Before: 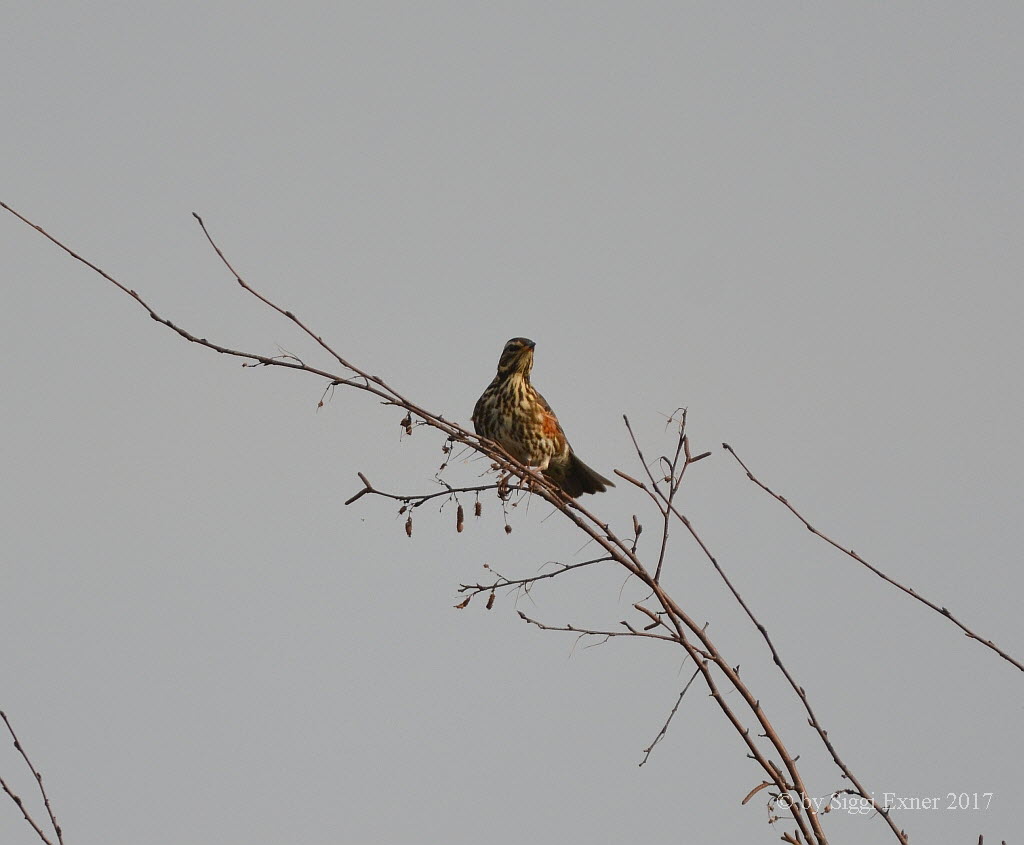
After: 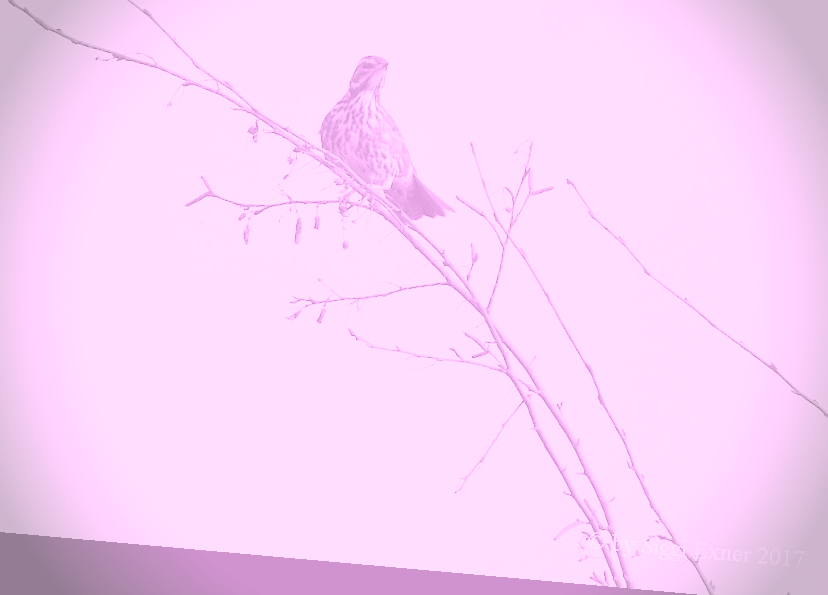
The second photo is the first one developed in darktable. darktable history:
color zones: curves: ch1 [(0.238, 0.163) (0.476, 0.2) (0.733, 0.322) (0.848, 0.134)]
levels: levels [0.008, 0.318, 0.836]
crop and rotate: left 17.299%, top 35.115%, right 7.015%, bottom 1.024%
colorize: hue 331.2°, saturation 75%, source mix 30.28%, lightness 70.52%, version 1
vignetting: fall-off radius 31.48%, brightness -0.472
rotate and perspective: rotation 5.12°, automatic cropping off
